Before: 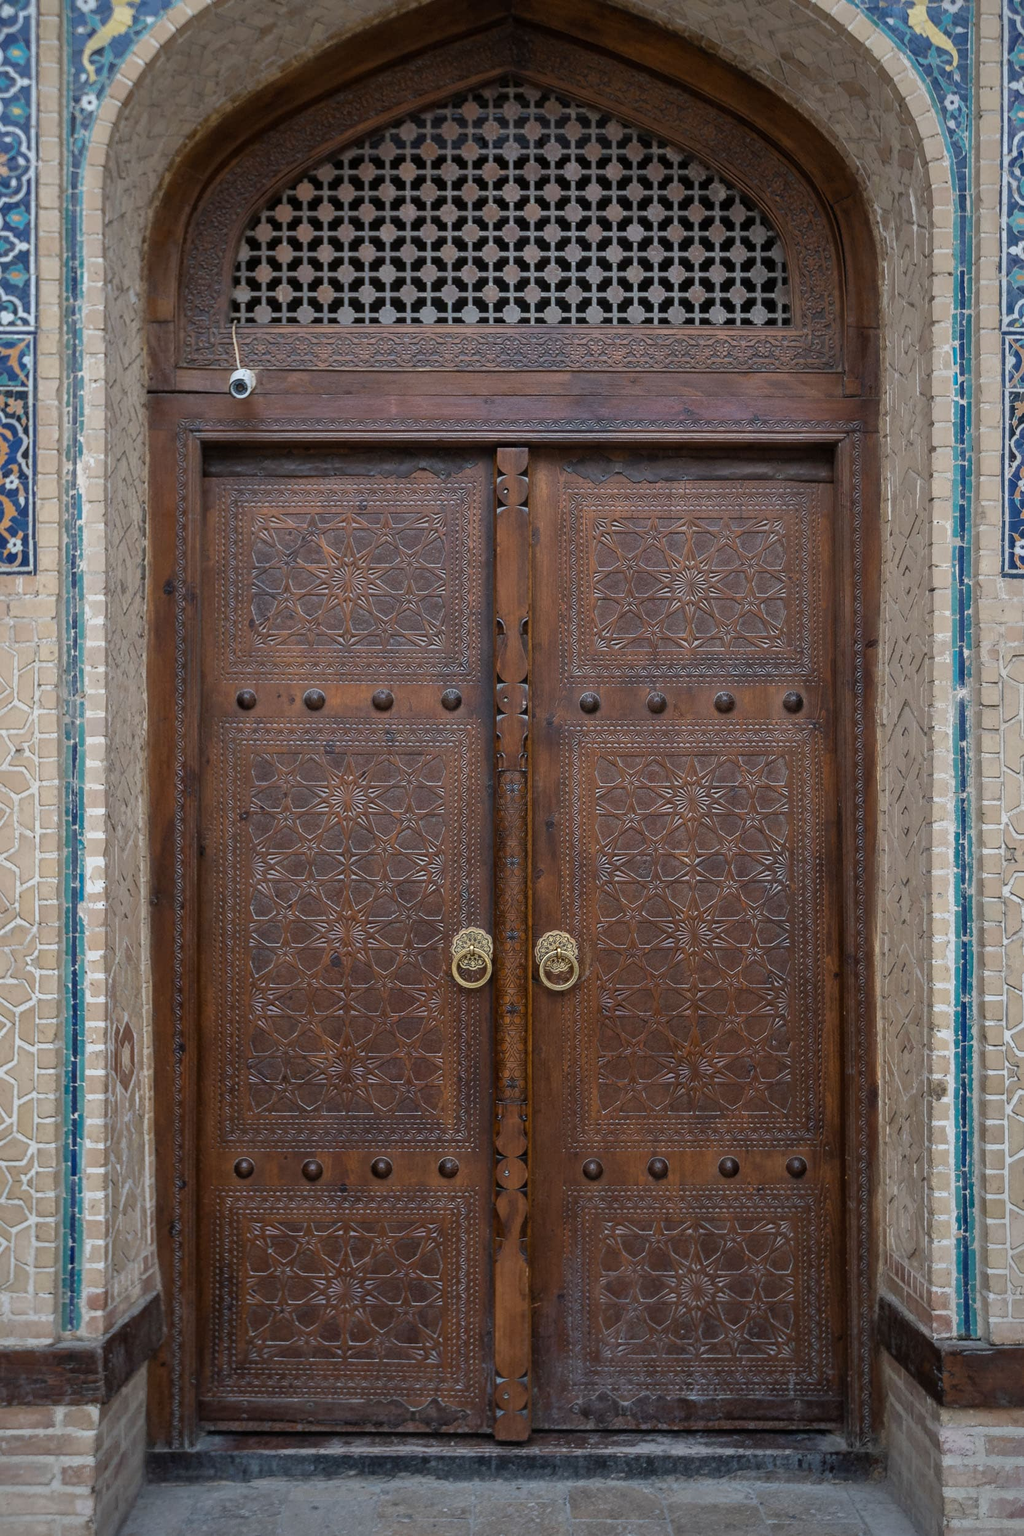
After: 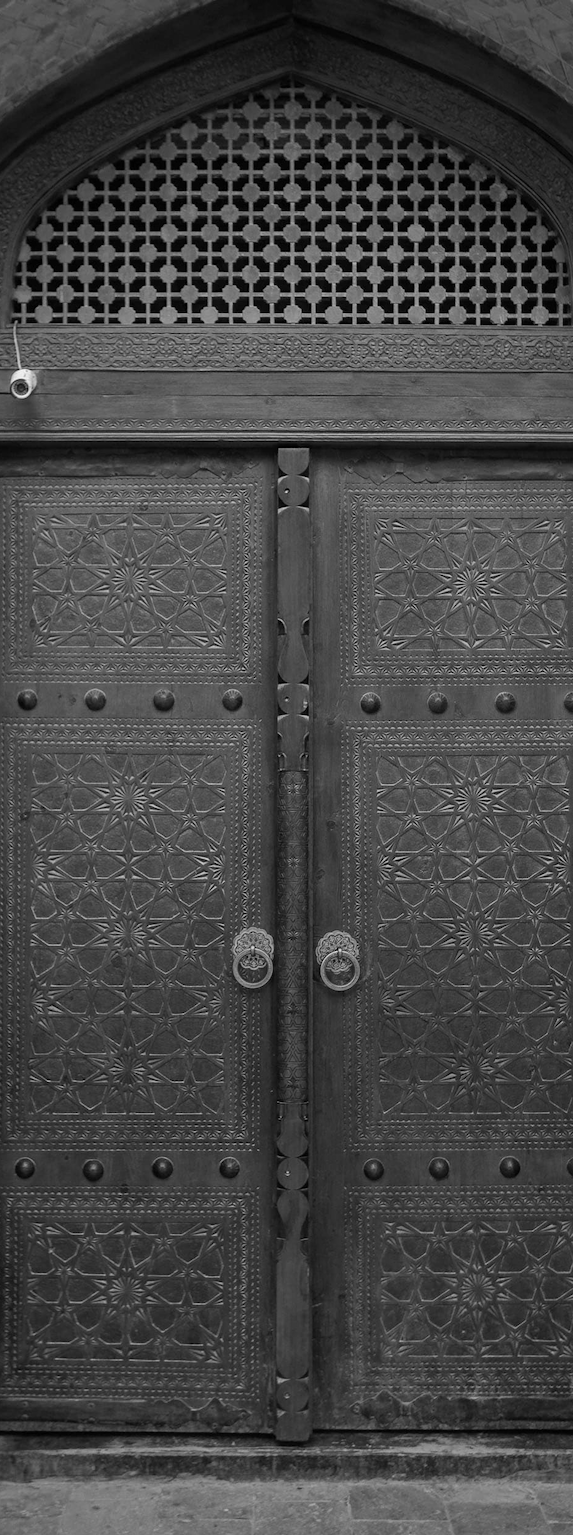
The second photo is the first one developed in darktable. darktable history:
color correction: highlights b* -0.052, saturation 0.539
color zones: curves: ch0 [(0.287, 0.048) (0.493, 0.484) (0.737, 0.816)]; ch1 [(0, 0) (0.143, 0) (0.286, 0) (0.429, 0) (0.571, 0) (0.714, 0) (0.857, 0)]
crop: left 21.452%, right 22.481%
